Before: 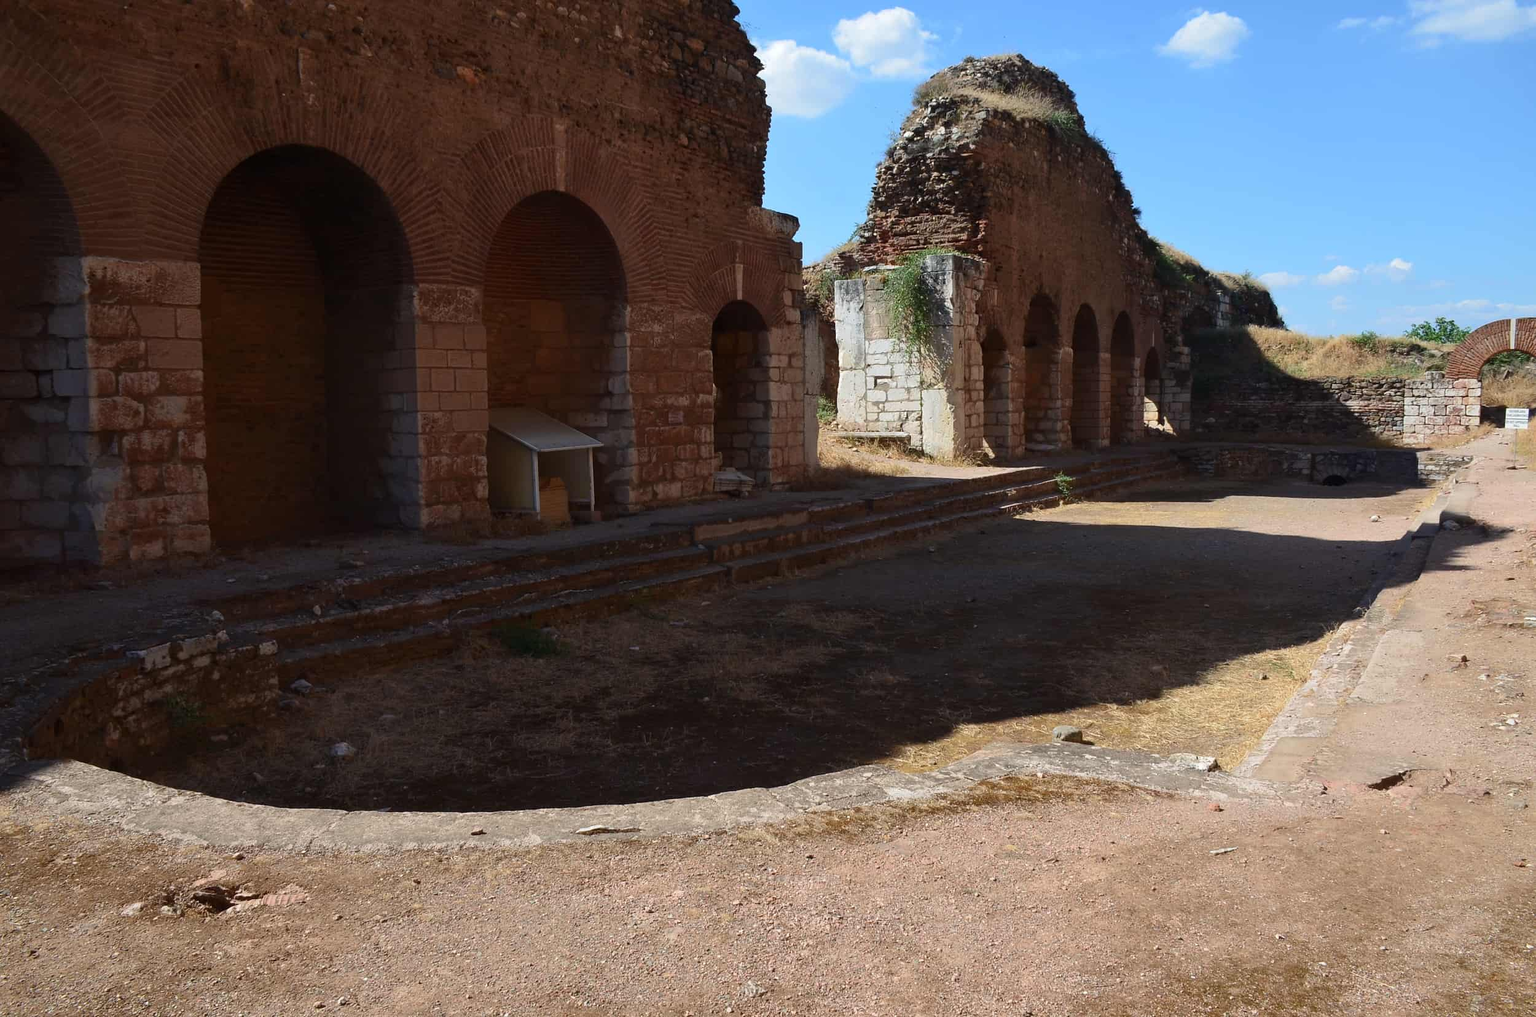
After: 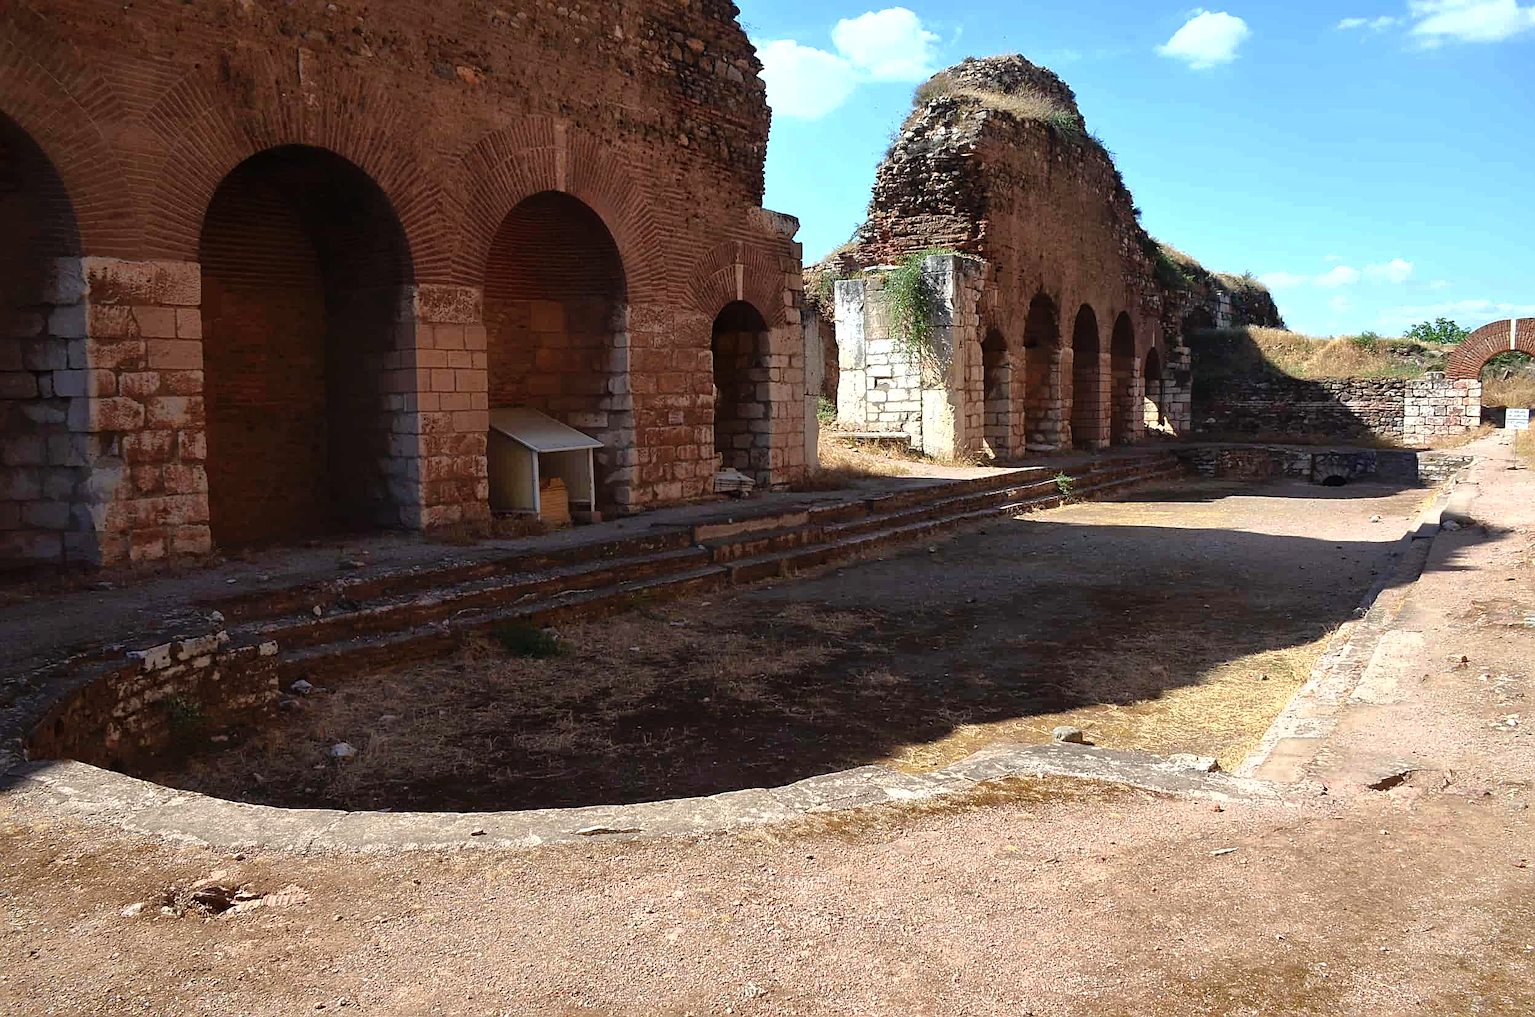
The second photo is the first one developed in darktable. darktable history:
shadows and highlights: highlights color adjustment 0.025%
sharpen: on, module defaults
tone equalizer: -8 EV -0.765 EV, -7 EV -0.705 EV, -6 EV -0.606 EV, -5 EV -0.407 EV, -3 EV 0.38 EV, -2 EV 0.6 EV, -1 EV 0.691 EV, +0 EV 0.747 EV
